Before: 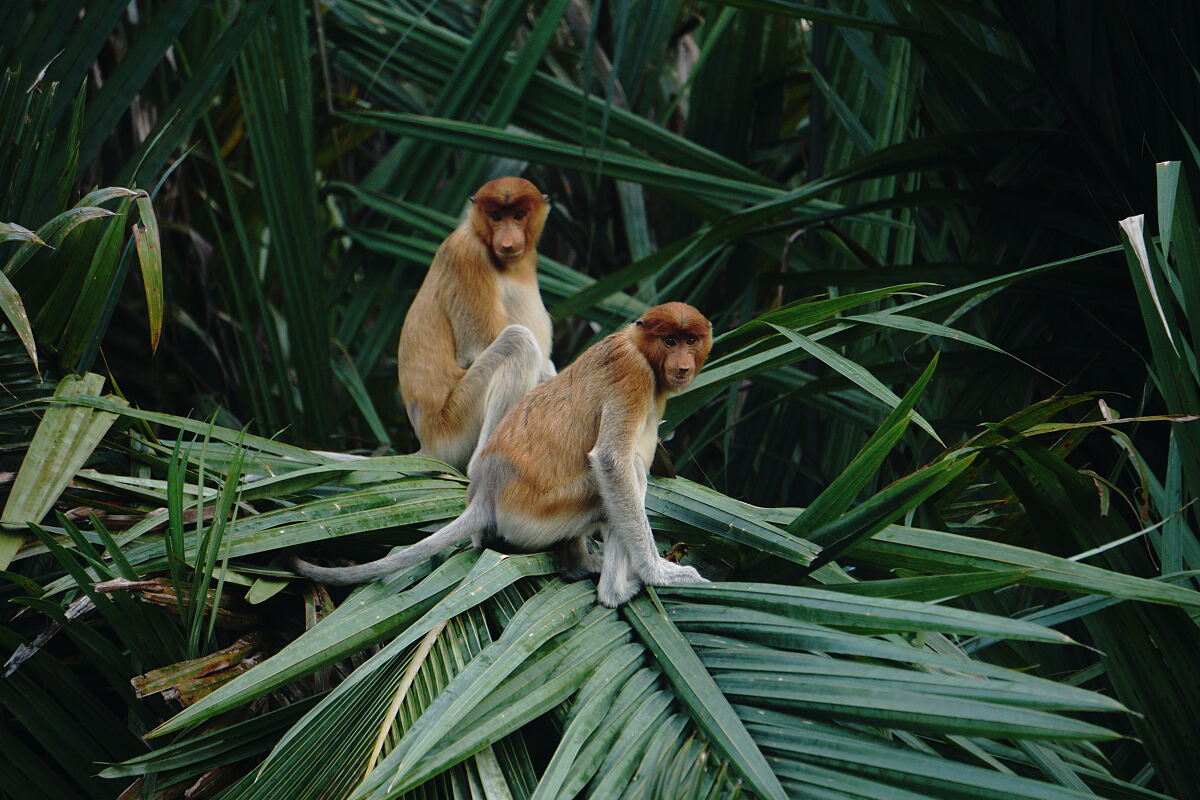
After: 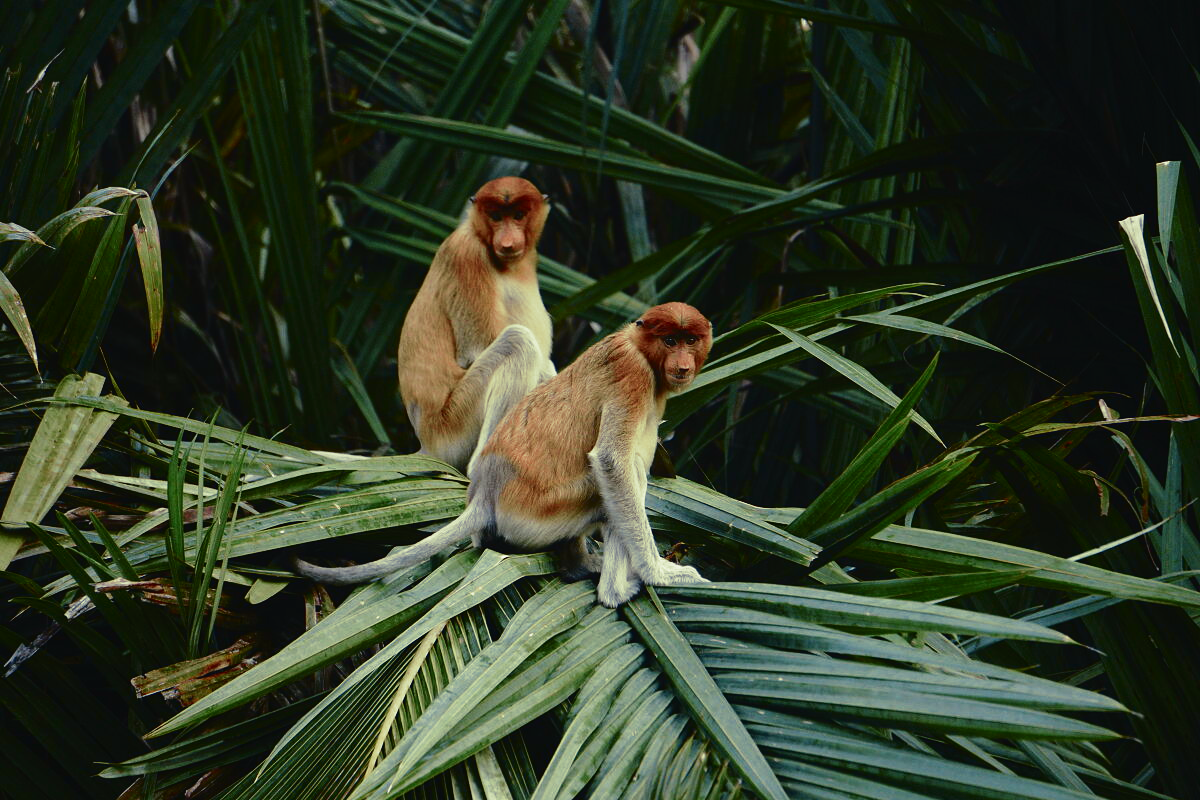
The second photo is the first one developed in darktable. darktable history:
split-toning: shadows › hue 290.82°, shadows › saturation 0.34, highlights › saturation 0.38, balance 0, compress 50%
tone curve: curves: ch0 [(0, 0.021) (0.049, 0.044) (0.158, 0.113) (0.351, 0.331) (0.485, 0.505) (0.656, 0.696) (0.868, 0.887) (1, 0.969)]; ch1 [(0, 0) (0.322, 0.328) (0.434, 0.438) (0.473, 0.477) (0.502, 0.503) (0.522, 0.526) (0.564, 0.591) (0.602, 0.632) (0.677, 0.701) (0.859, 0.885) (1, 1)]; ch2 [(0, 0) (0.33, 0.301) (0.452, 0.434) (0.502, 0.505) (0.535, 0.554) (0.565, 0.598) (0.618, 0.629) (1, 1)], color space Lab, independent channels, preserve colors none
